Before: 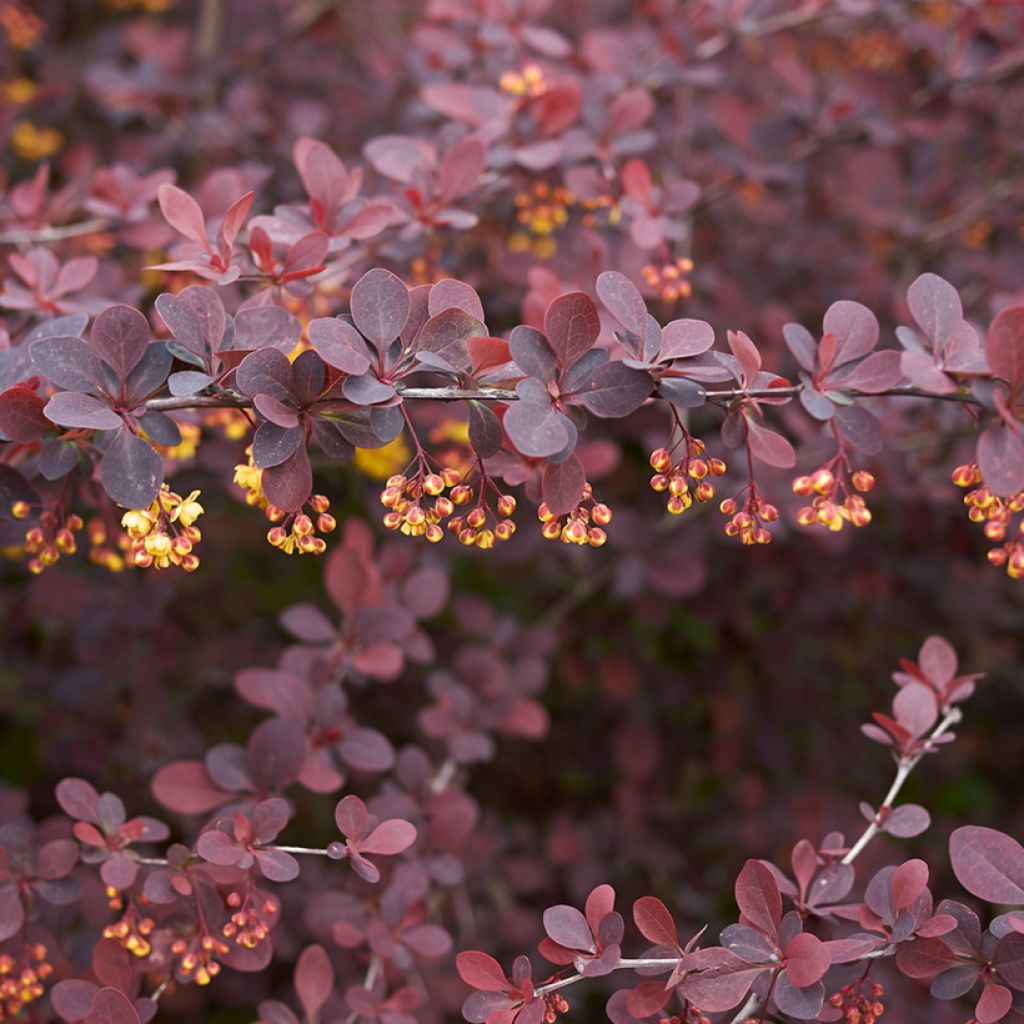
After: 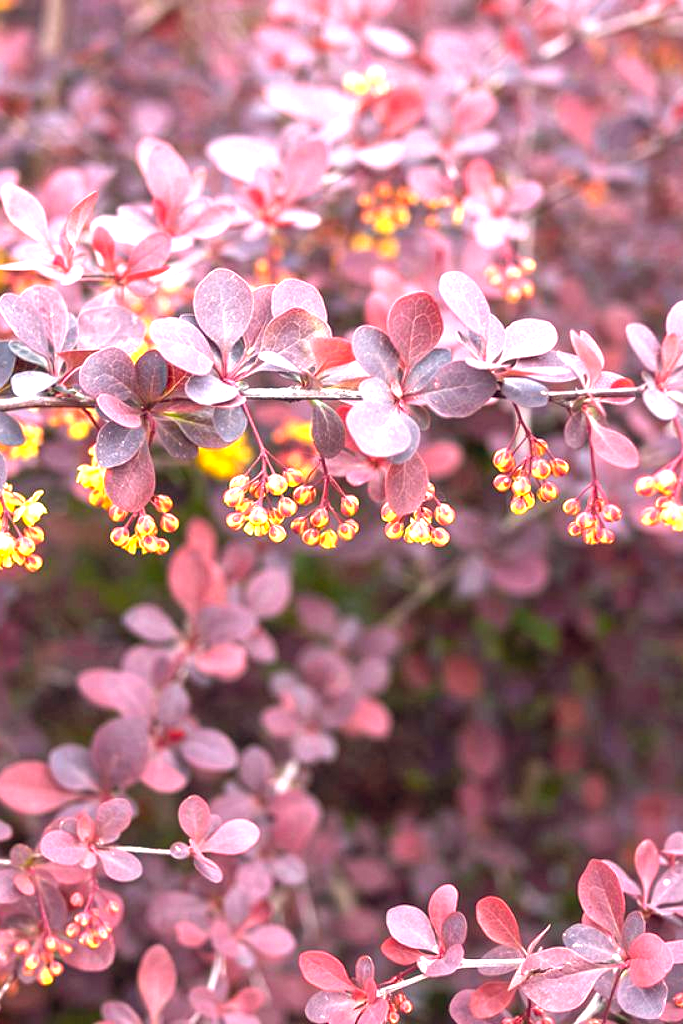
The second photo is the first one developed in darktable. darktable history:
crop: left 15.366%, right 17.855%
local contrast: on, module defaults
color balance rgb: global offset › chroma 0.126%, global offset › hue 253.49°, linear chroma grading › global chroma 7.834%, perceptual saturation grading › global saturation 0.301%
exposure: black level correction 0.001, exposure 1.815 EV, compensate highlight preservation false
